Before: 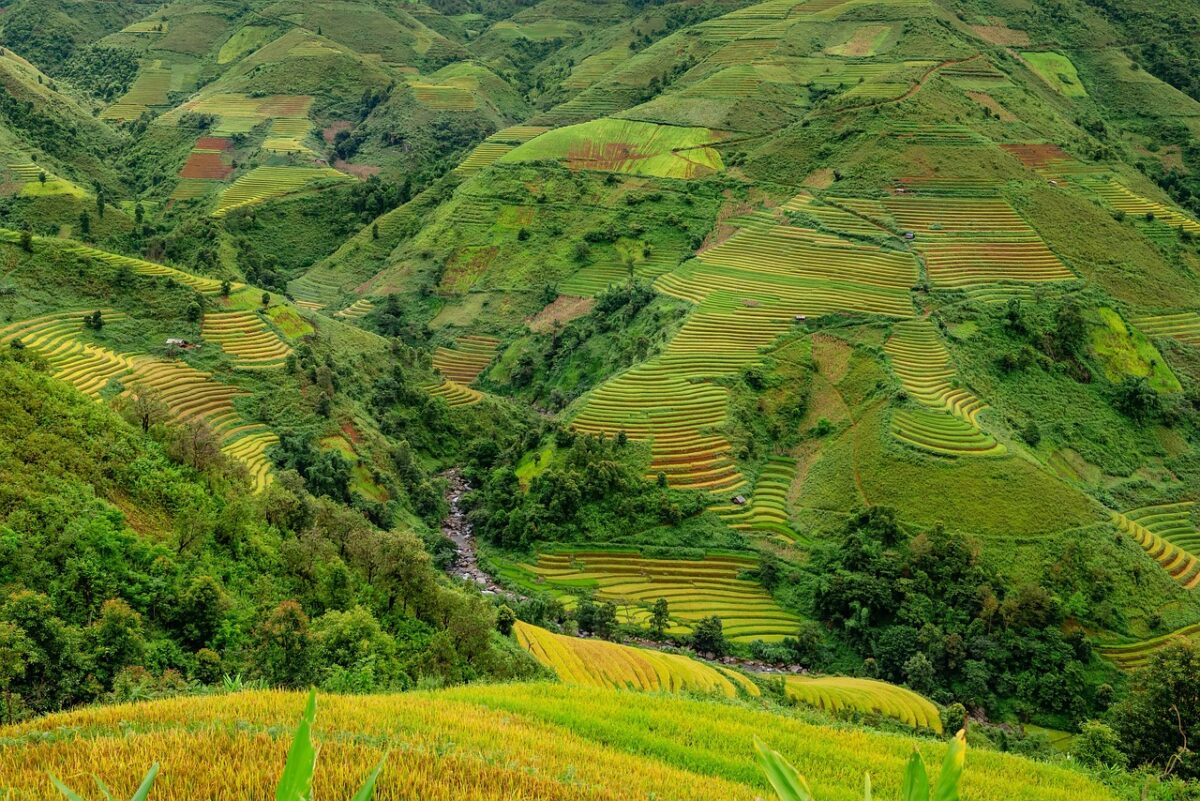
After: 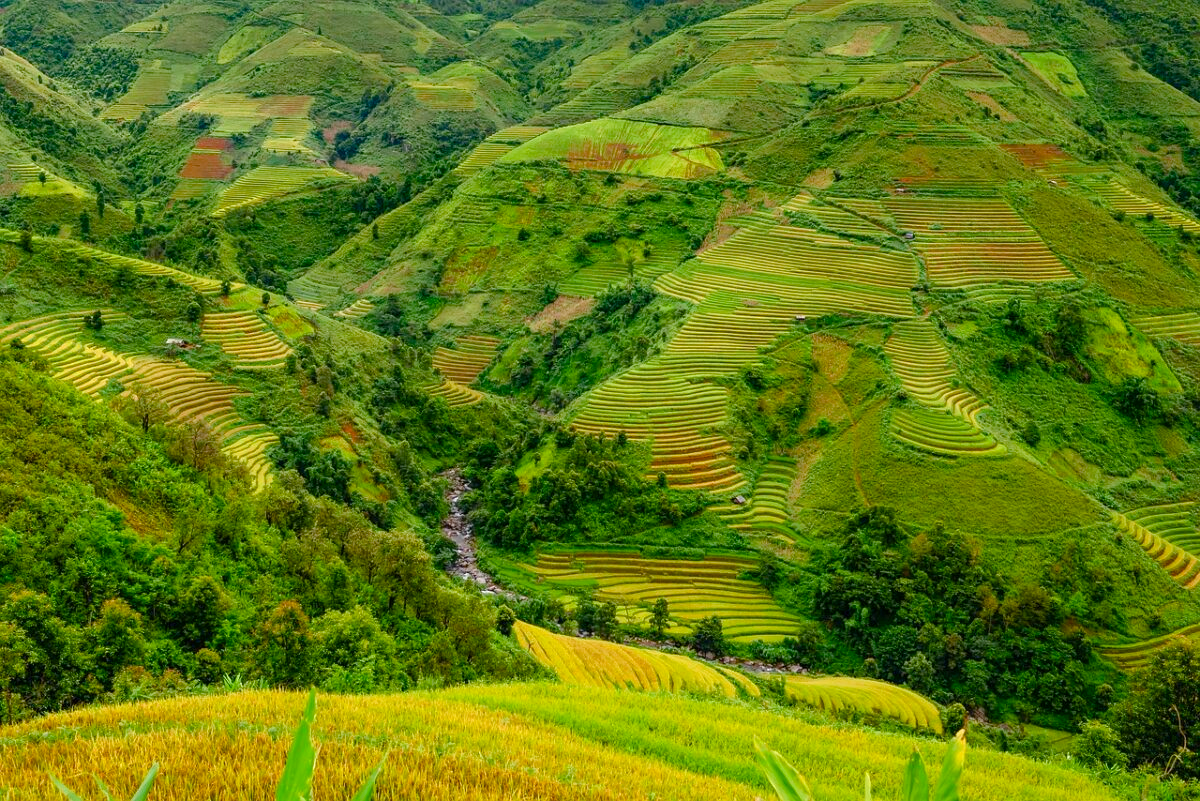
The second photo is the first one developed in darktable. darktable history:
color balance rgb: perceptual saturation grading › global saturation 20%, perceptual saturation grading › highlights -24.931%, perceptual saturation grading › shadows 50.1%, perceptual brilliance grading › highlights 9.97%, perceptual brilliance grading › mid-tones 5.378%, contrast -9.618%
